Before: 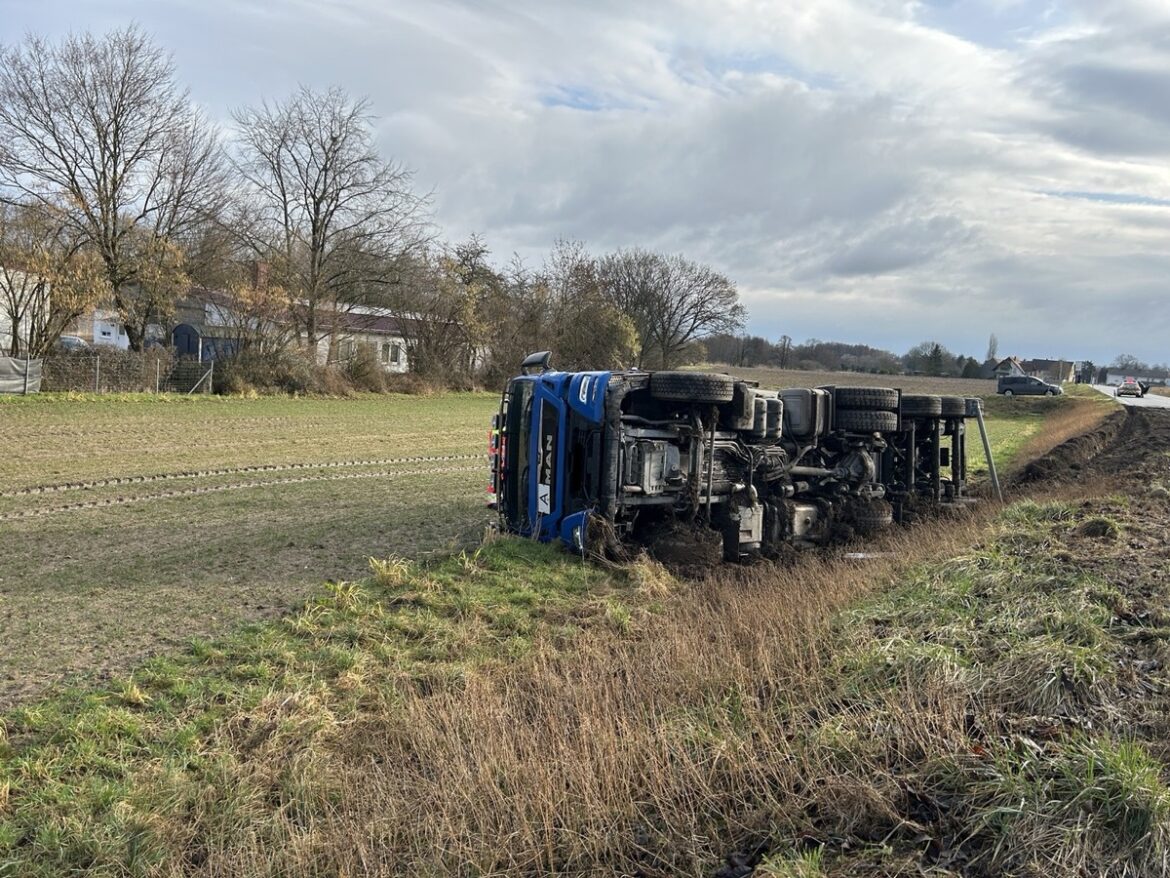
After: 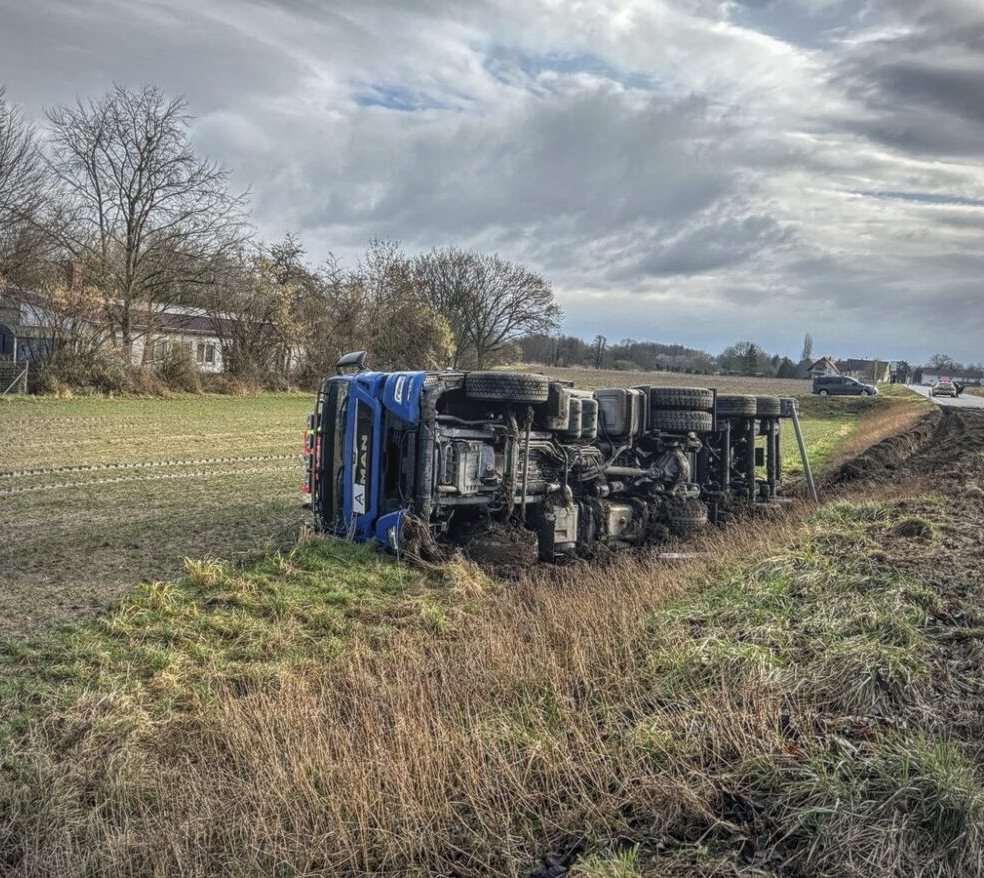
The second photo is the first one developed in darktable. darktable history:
vignetting: fall-off radius 60.98%, saturation -0.656
shadows and highlights: low approximation 0.01, soften with gaussian
local contrast: highlights 66%, shadows 32%, detail 167%, midtone range 0.2
crop: left 15.825%
